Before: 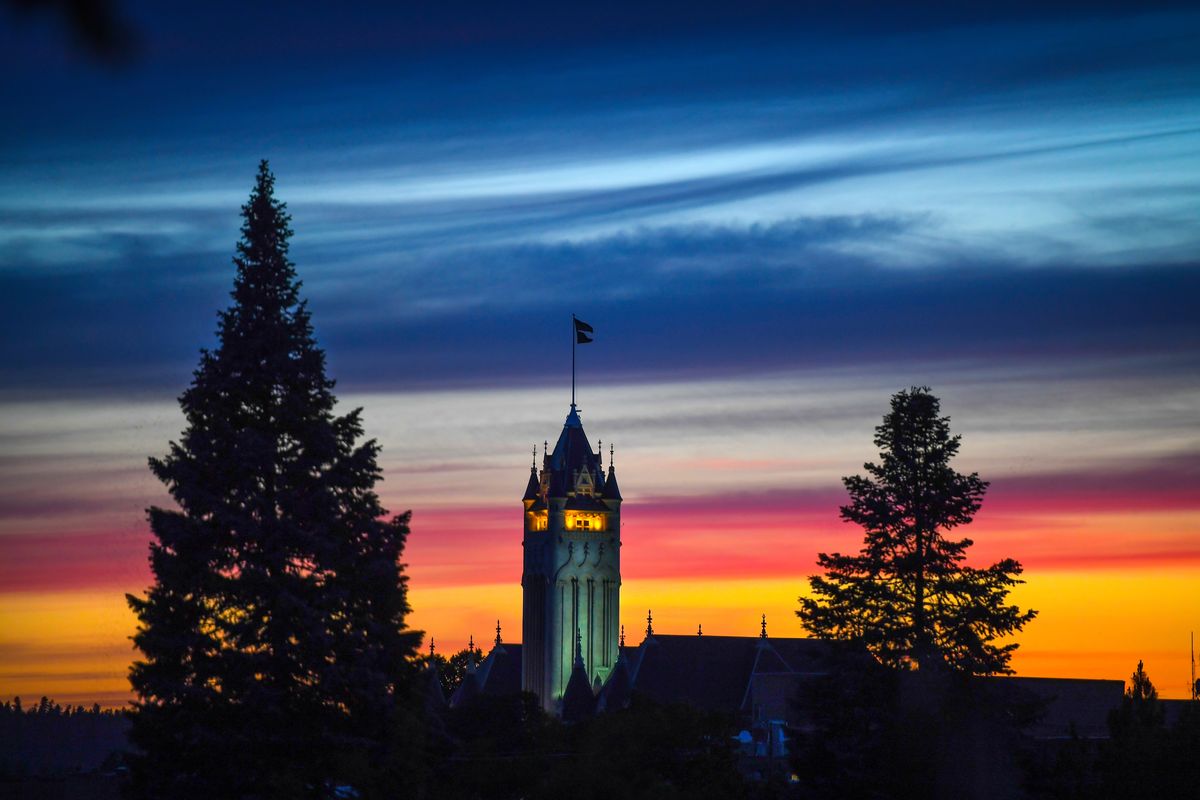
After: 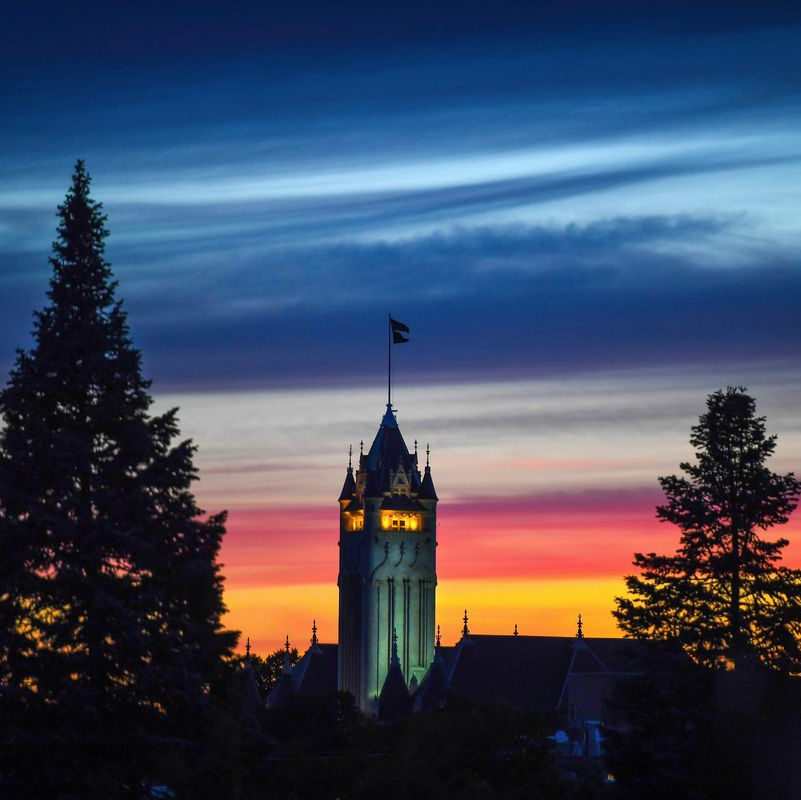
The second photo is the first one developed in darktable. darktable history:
crop: left 15.369%, right 17.823%
contrast brightness saturation: saturation -0.046
